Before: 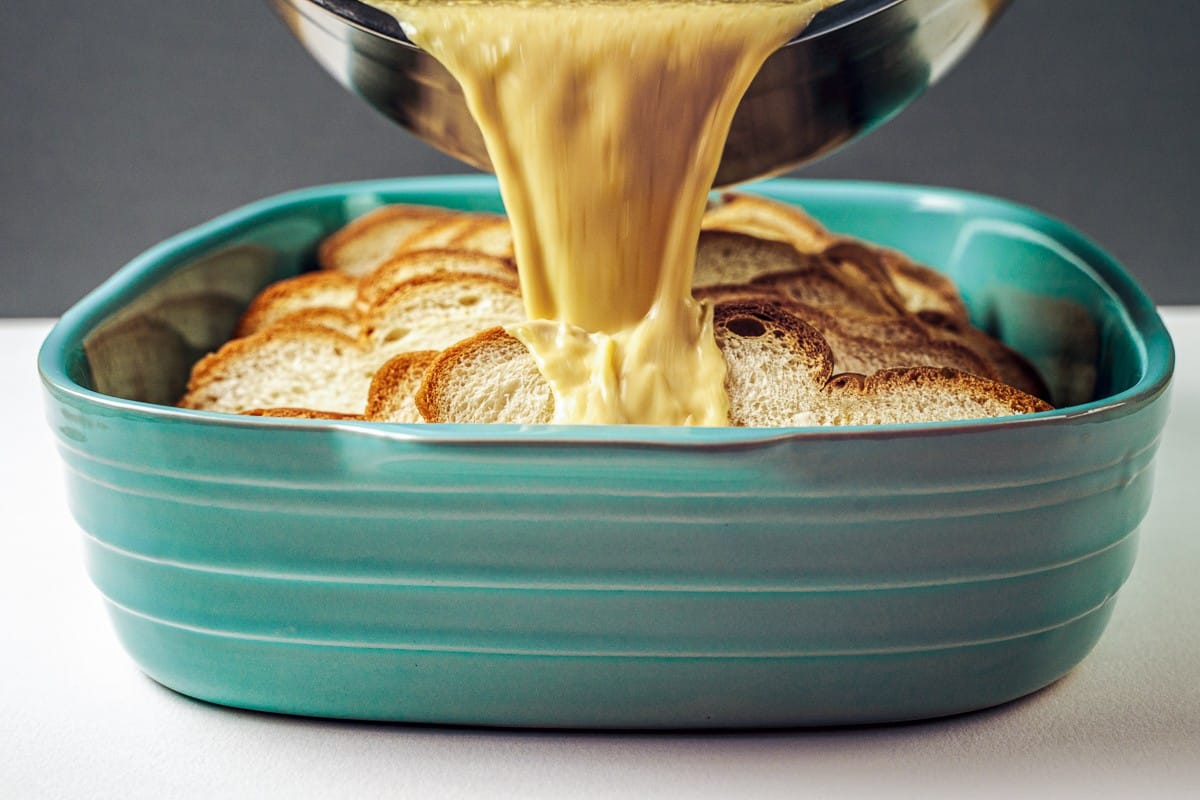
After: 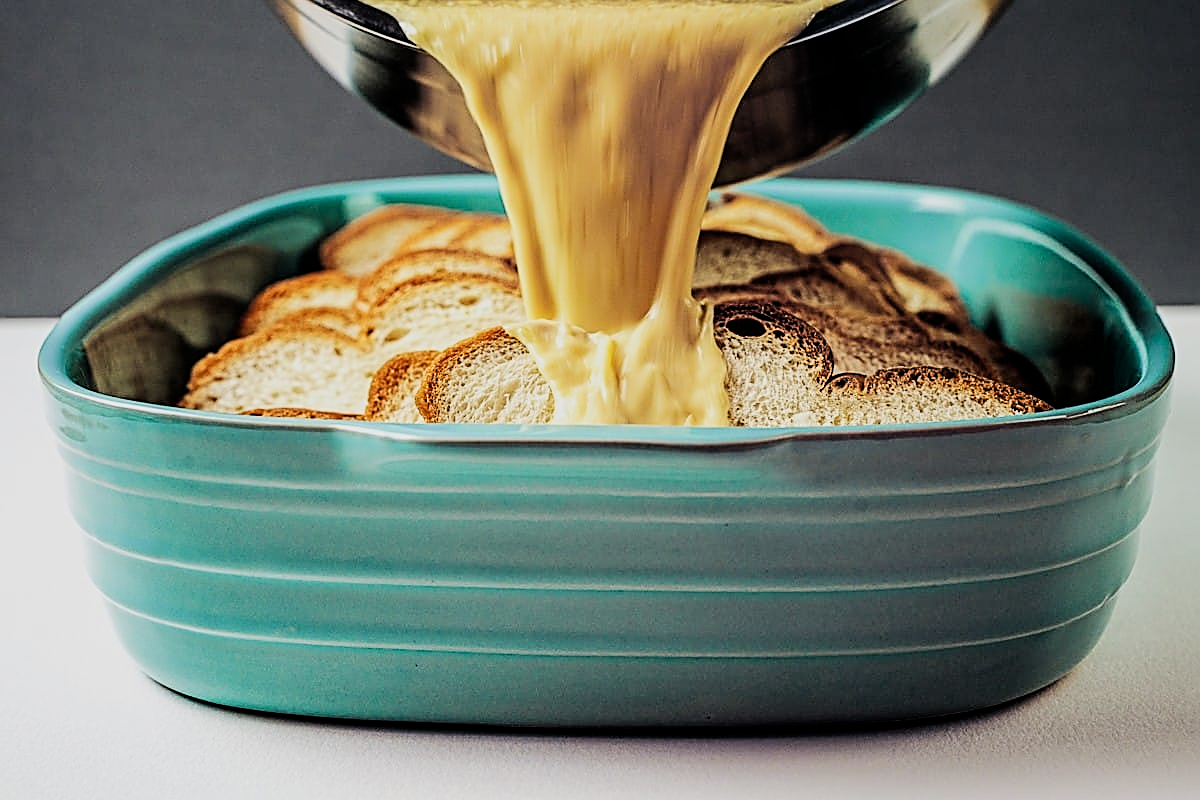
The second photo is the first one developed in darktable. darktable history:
filmic rgb: black relative exposure -5 EV, hardness 2.88, contrast 1.3
sharpen: radius 1.685, amount 1.294
